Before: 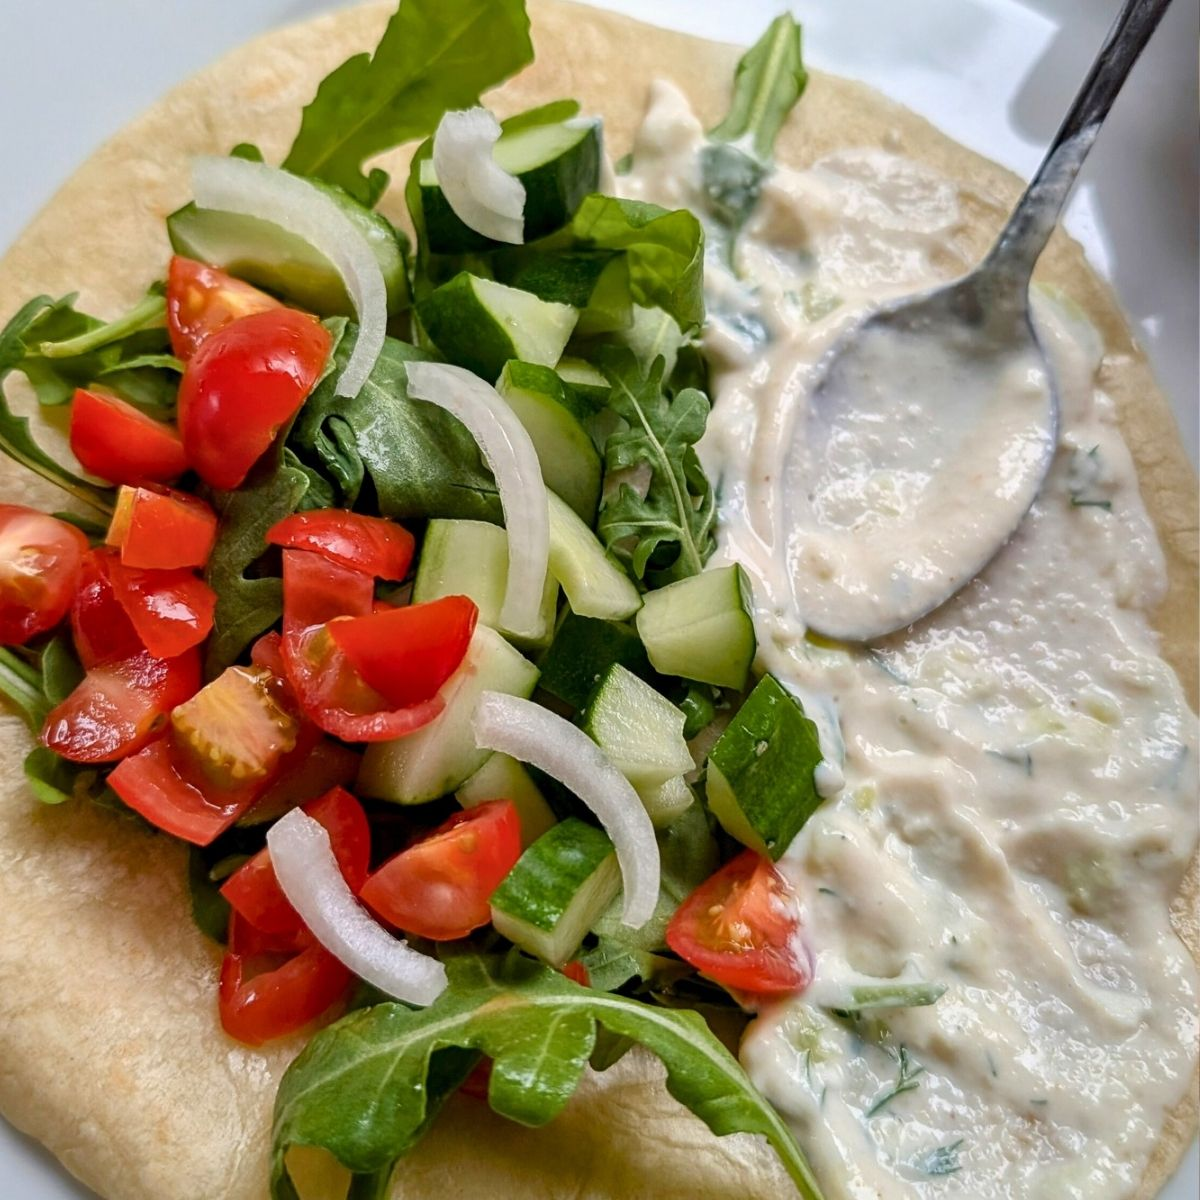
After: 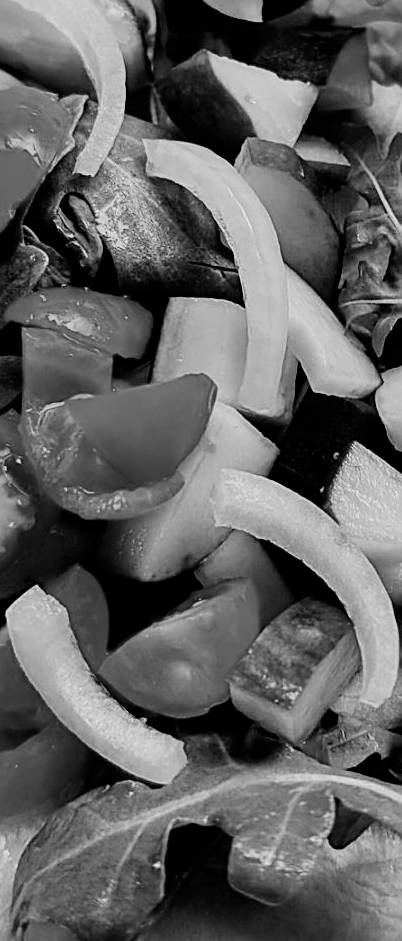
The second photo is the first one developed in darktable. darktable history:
monochrome: on, module defaults
crop and rotate: left 21.77%, top 18.528%, right 44.676%, bottom 2.997%
filmic rgb: black relative exposure -5 EV, hardness 2.88, contrast 1.3, highlights saturation mix -30%
sharpen: on, module defaults
